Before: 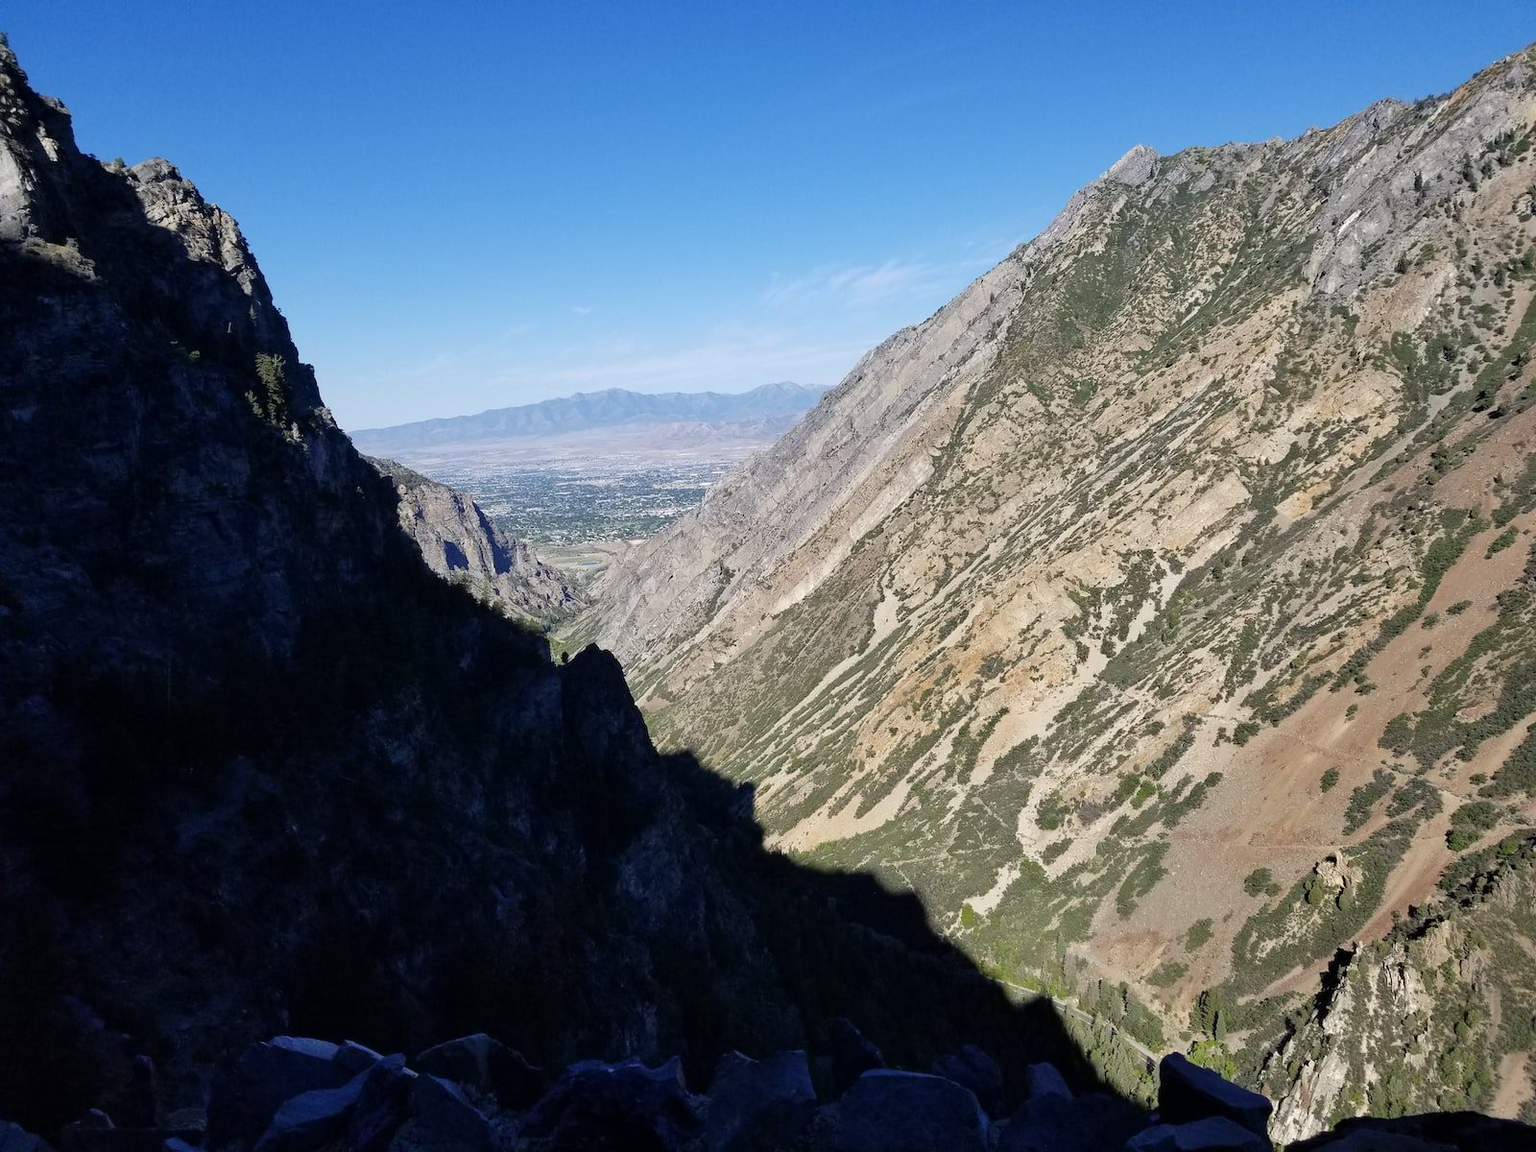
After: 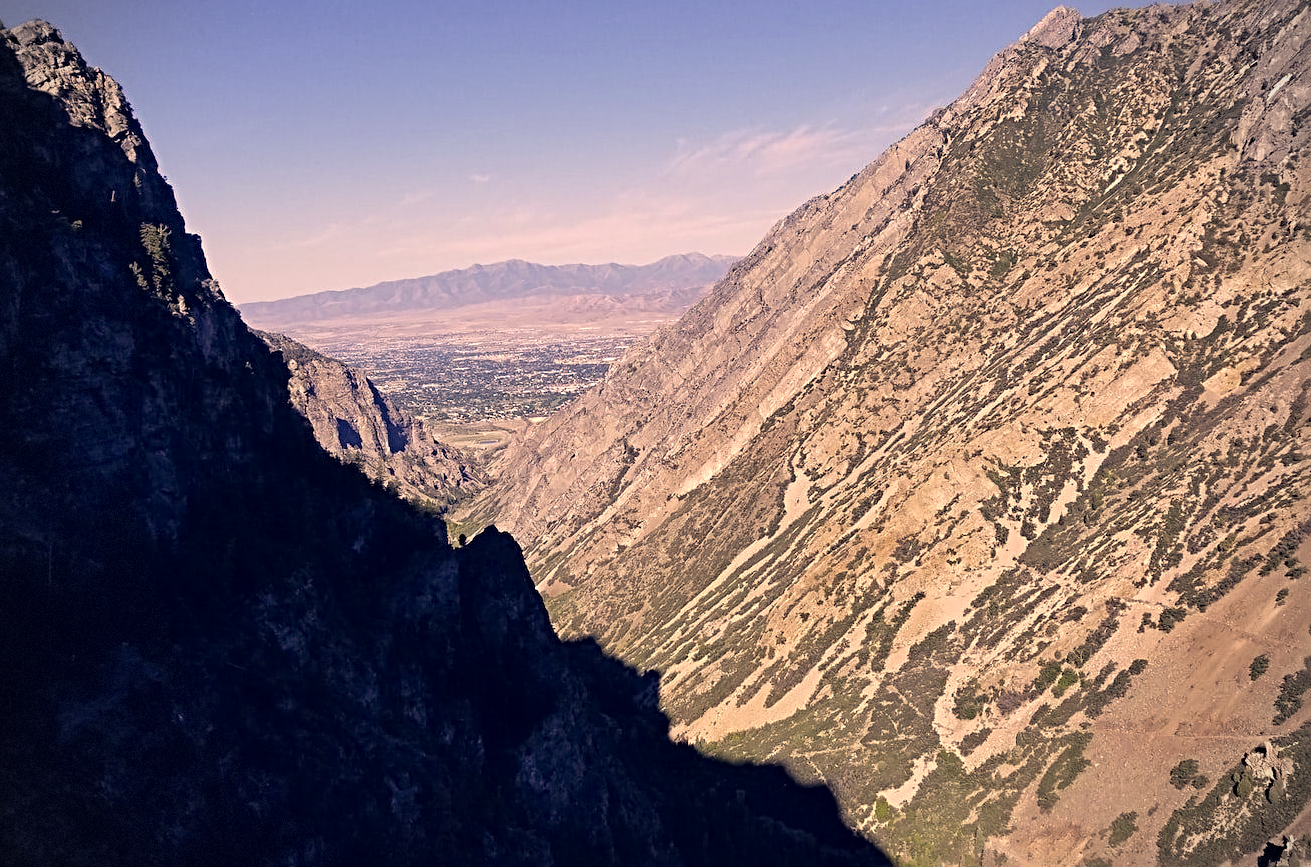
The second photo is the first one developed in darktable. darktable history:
velvia: on, module defaults
sharpen: radius 3.978
local contrast: highlights 102%, shadows 98%, detail 120%, midtone range 0.2
crop: left 7.923%, top 12.147%, right 10.113%, bottom 15.427%
color correction: highlights a* 19.67, highlights b* 27.98, shadows a* 3.28, shadows b* -17.76, saturation 0.75
vignetting: fall-off radius 60.86%, dithering 8-bit output, unbound false
